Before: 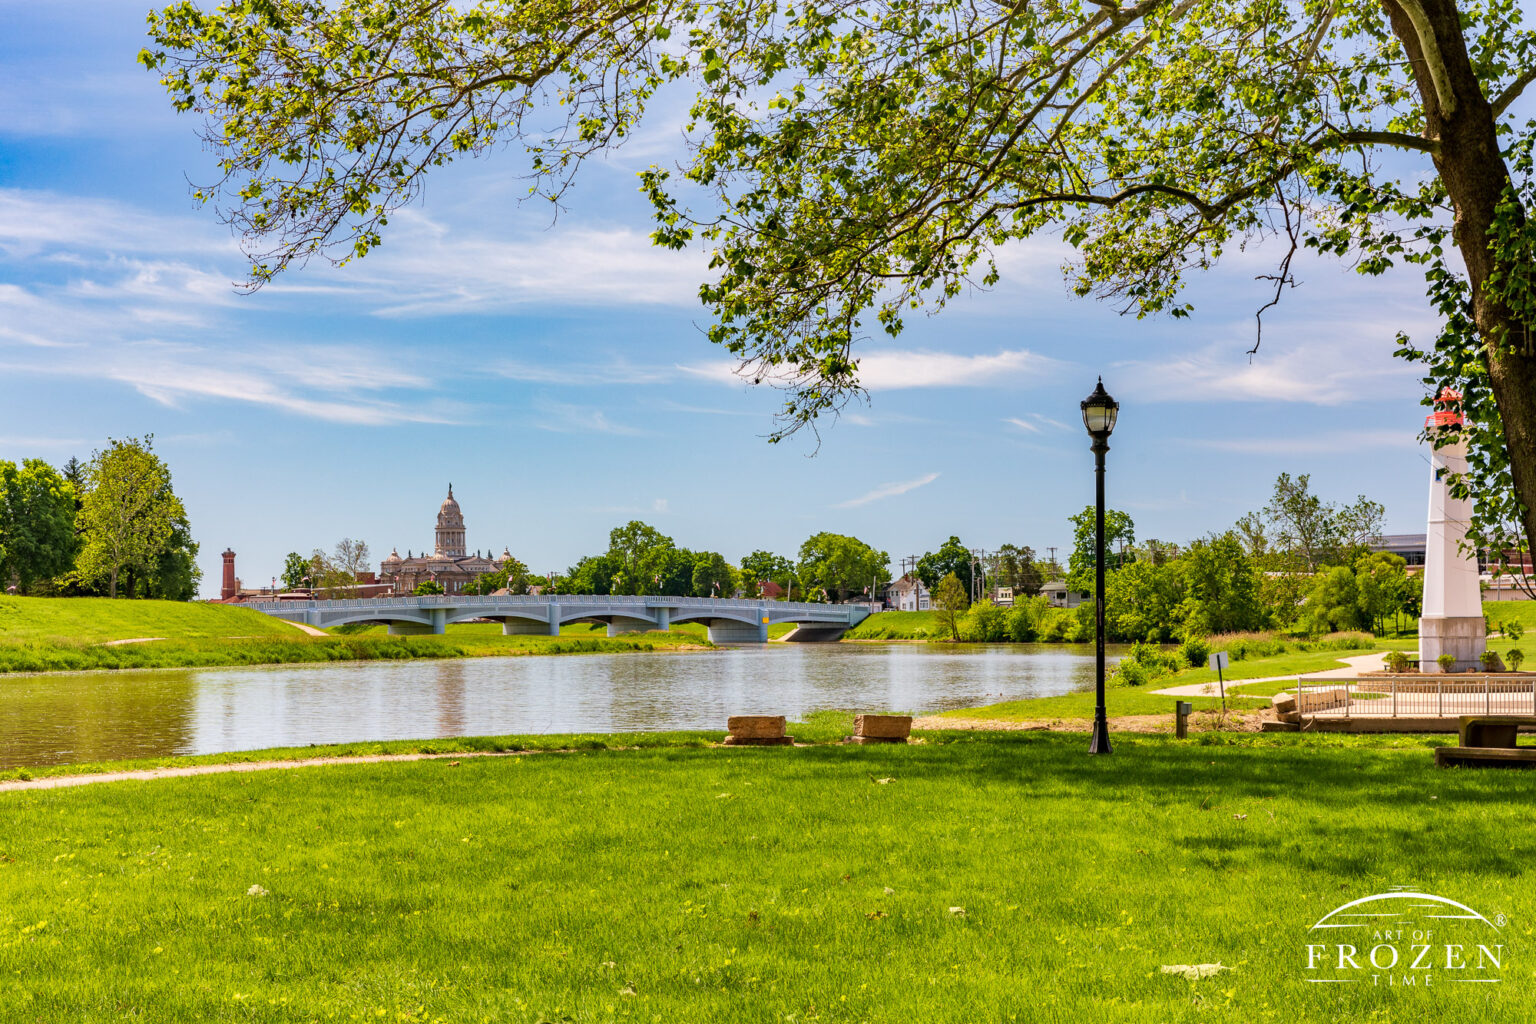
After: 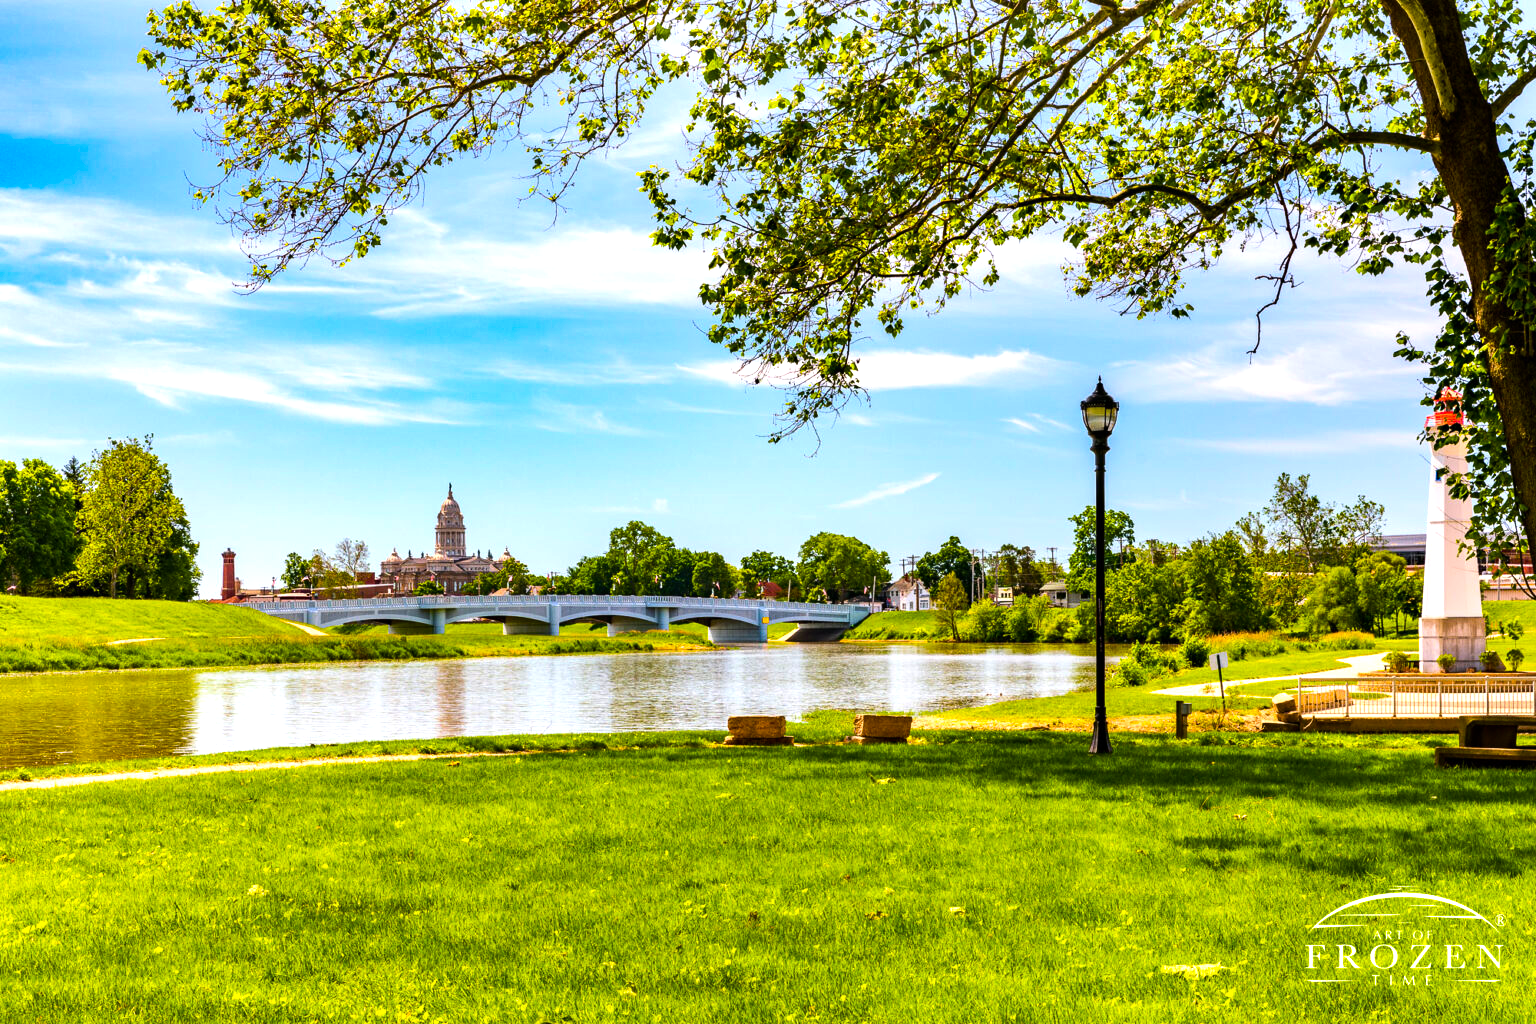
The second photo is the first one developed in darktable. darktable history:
tone equalizer: -8 EV -0.75 EV, -7 EV -0.7 EV, -6 EV -0.6 EV, -5 EV -0.4 EV, -3 EV 0.4 EV, -2 EV 0.6 EV, -1 EV 0.7 EV, +0 EV 0.75 EV, edges refinement/feathering 500, mask exposure compensation -1.57 EV, preserve details no
color balance rgb: linear chroma grading › global chroma 15%, perceptual saturation grading › global saturation 30%
